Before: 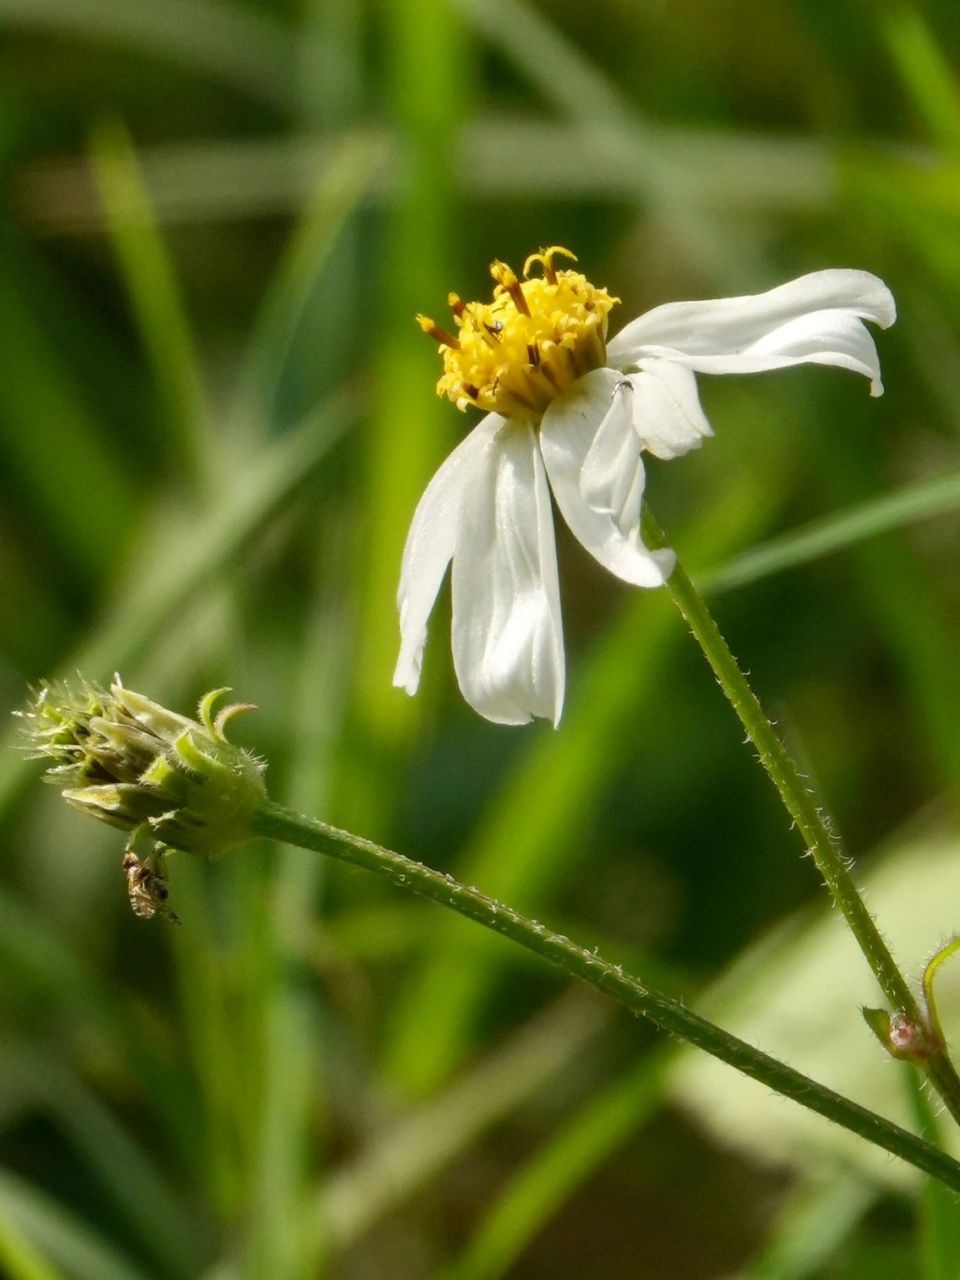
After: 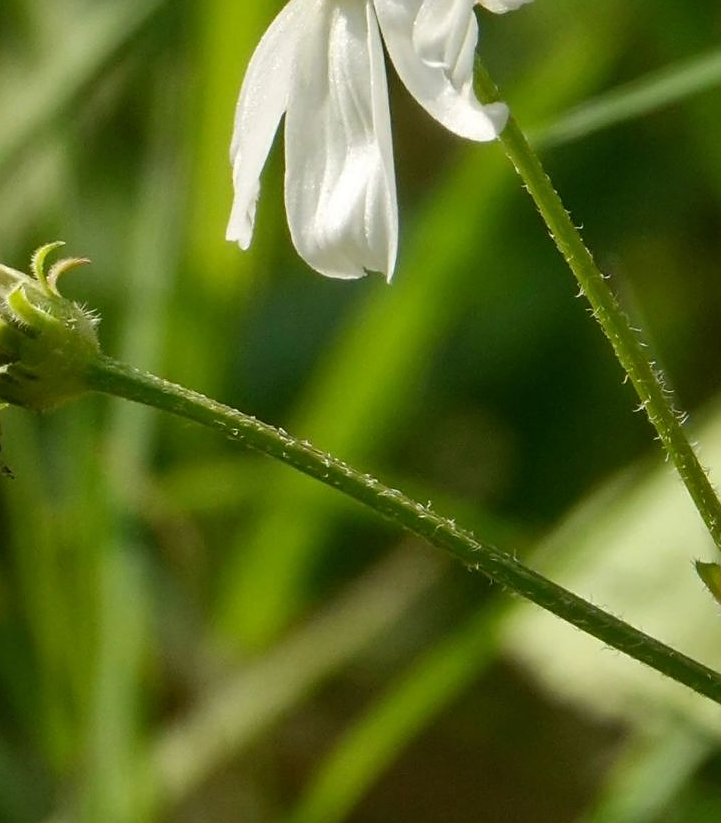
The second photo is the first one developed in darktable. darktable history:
sharpen: on, module defaults
crop and rotate: left 17.489%, top 34.879%, right 7.389%, bottom 0.814%
